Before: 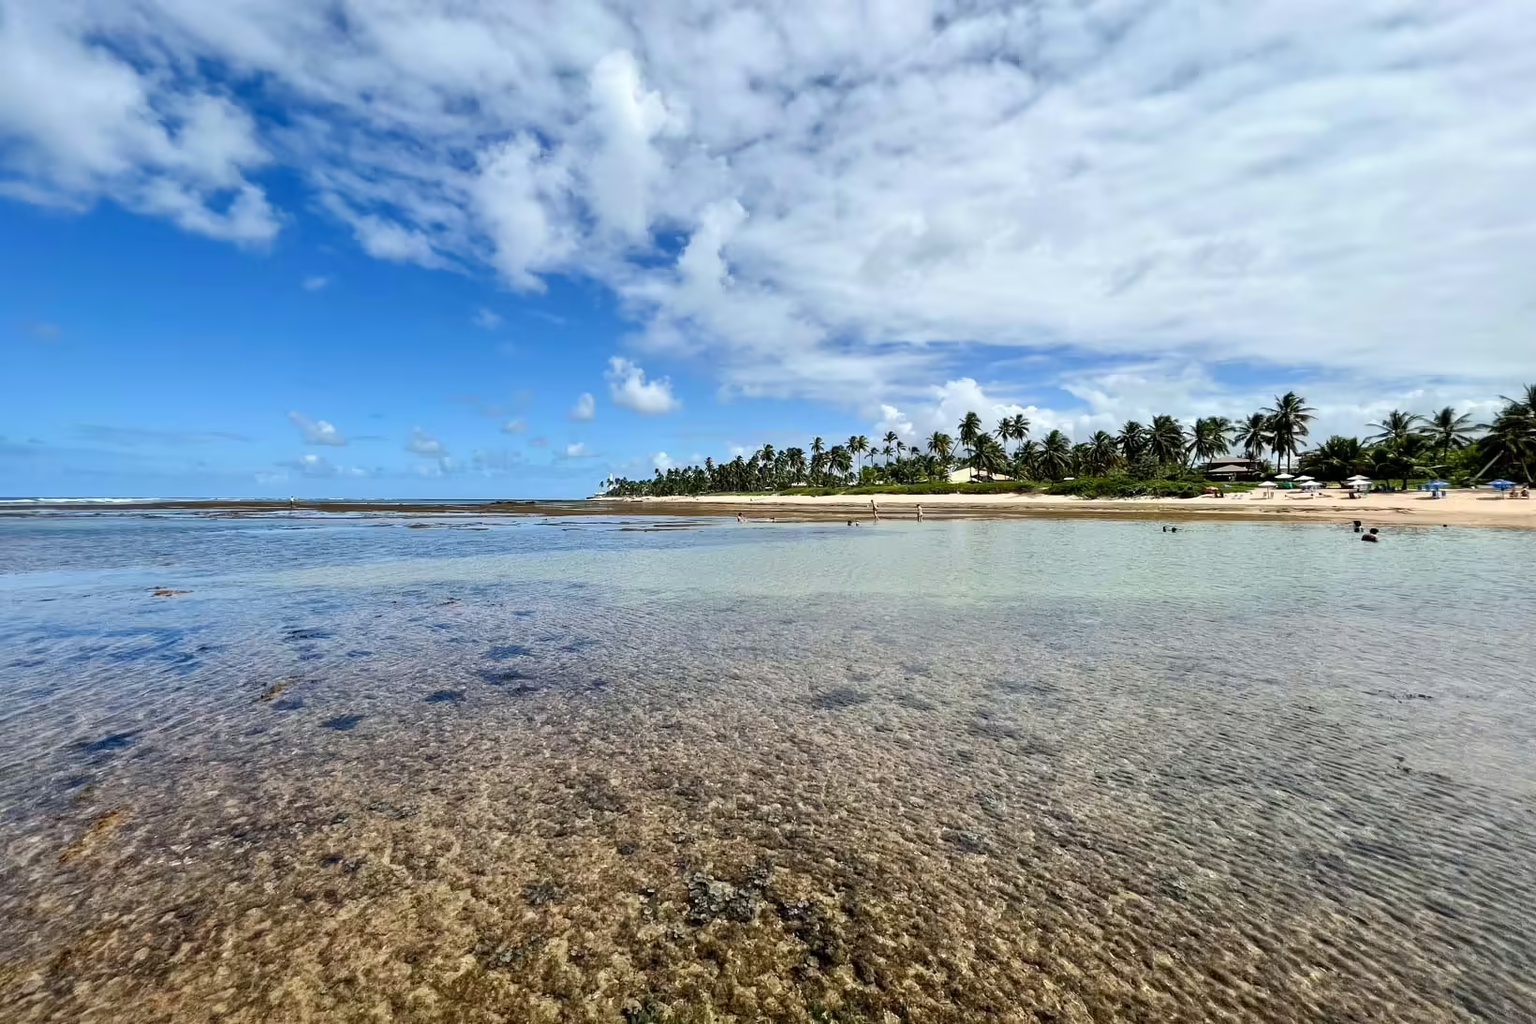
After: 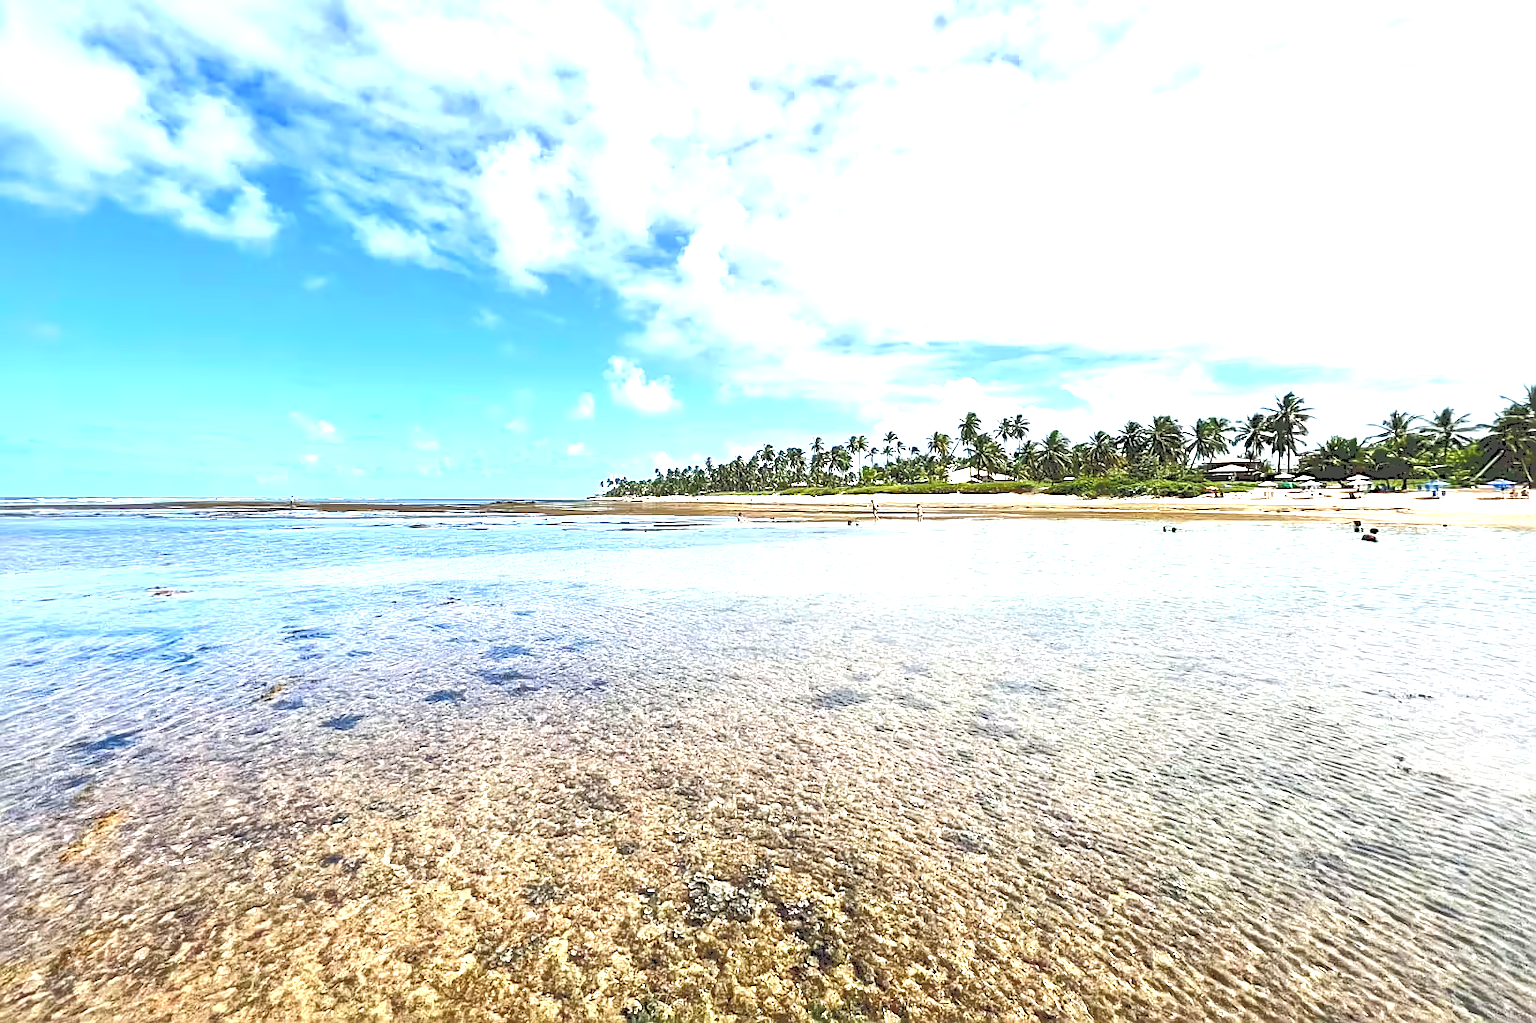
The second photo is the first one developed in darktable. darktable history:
sharpen: on, module defaults
tone curve: curves: ch0 [(0, 0) (0.003, 0.299) (0.011, 0.299) (0.025, 0.299) (0.044, 0.299) (0.069, 0.3) (0.1, 0.306) (0.136, 0.316) (0.177, 0.326) (0.224, 0.338) (0.277, 0.366) (0.335, 0.406) (0.399, 0.462) (0.468, 0.533) (0.543, 0.607) (0.623, 0.7) (0.709, 0.775) (0.801, 0.843) (0.898, 0.903) (1, 1)], color space Lab, independent channels, preserve colors none
exposure: black level correction 0, exposure 1.466 EV, compensate highlight preservation false
